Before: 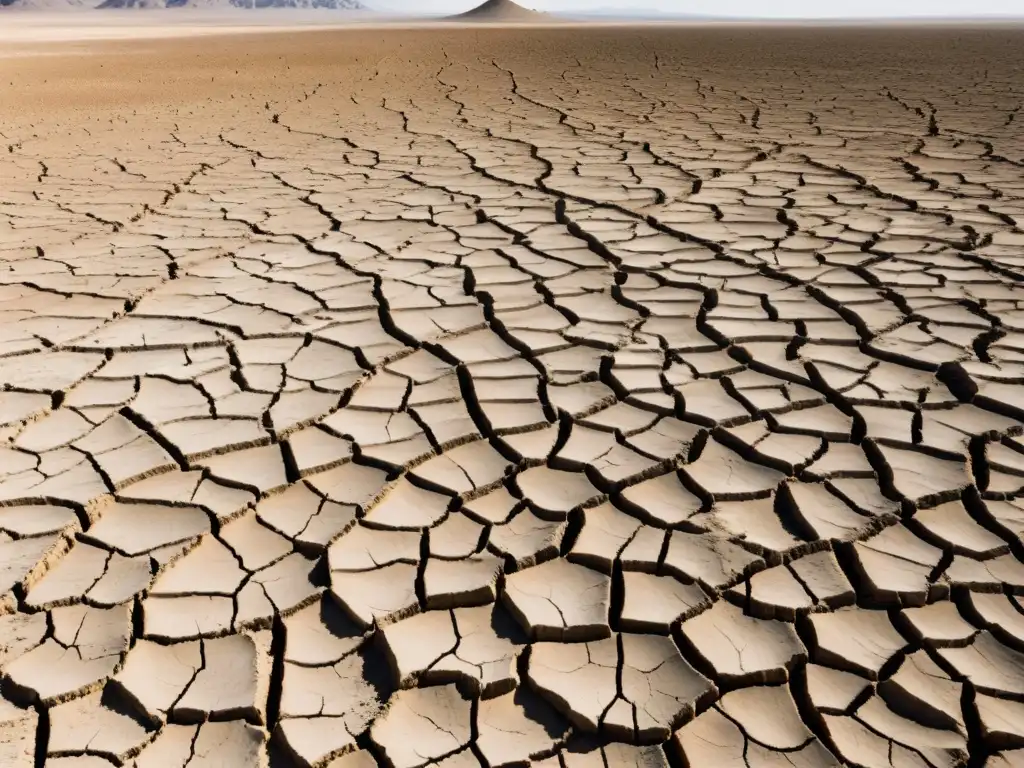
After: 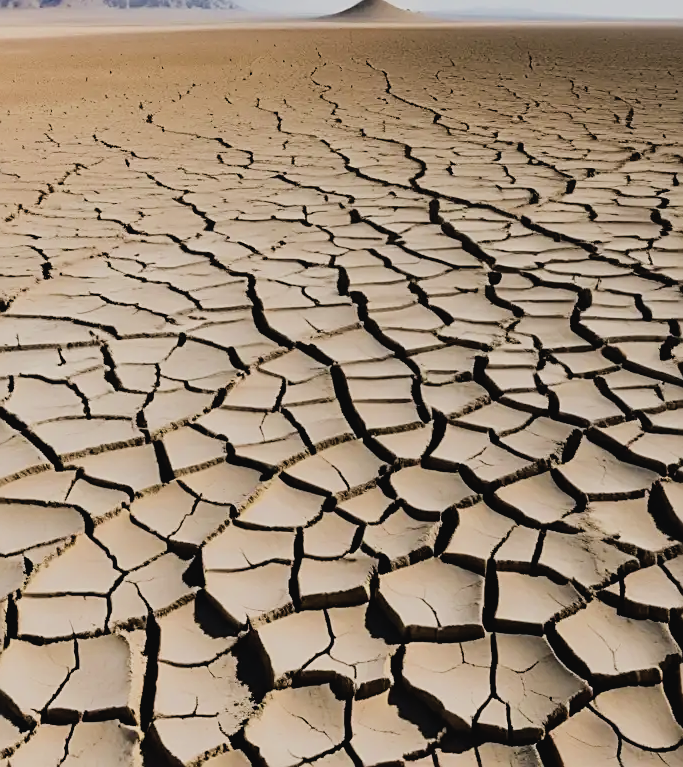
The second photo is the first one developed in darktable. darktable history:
sharpen: on, module defaults
crop and rotate: left 12.33%, right 20.895%
contrast brightness saturation: contrast -0.052, saturation -0.419
velvia: strength 74.26%
filmic rgb: black relative exposure -7.98 EV, white relative exposure 4 EV, threshold 3.06 EV, hardness 4.16, enable highlight reconstruction true
